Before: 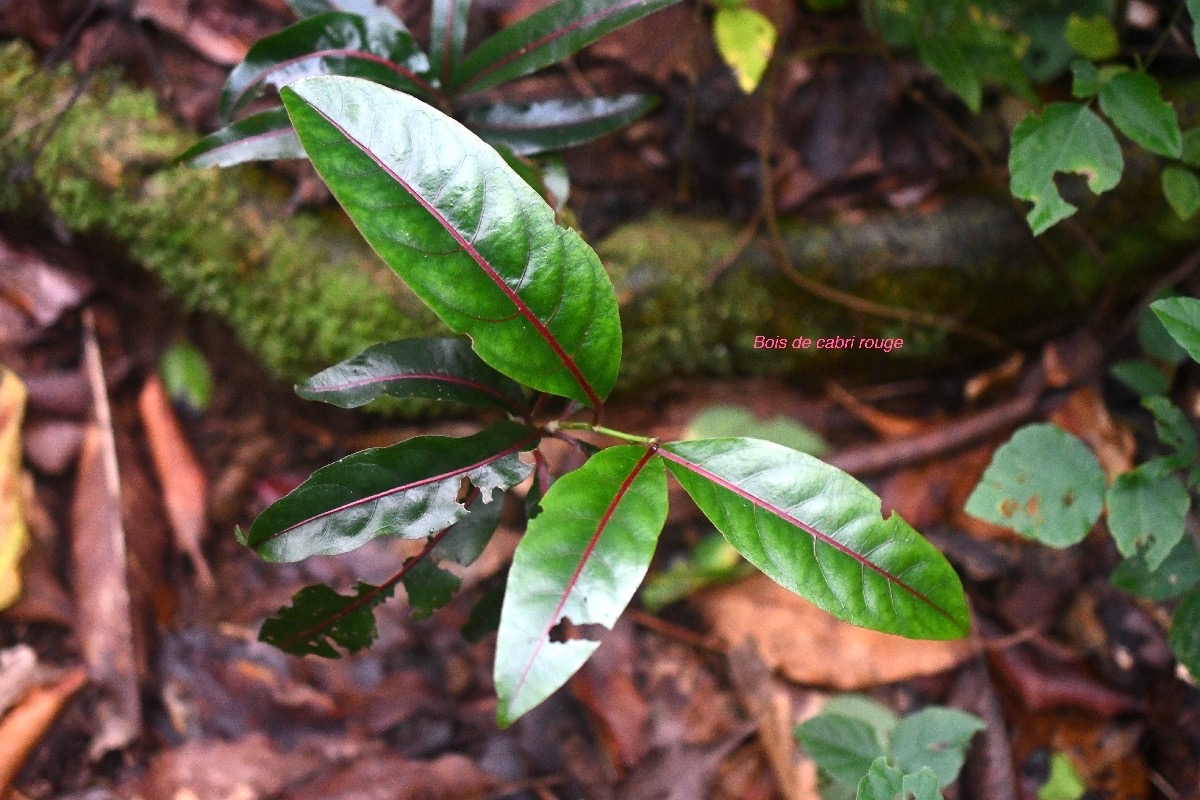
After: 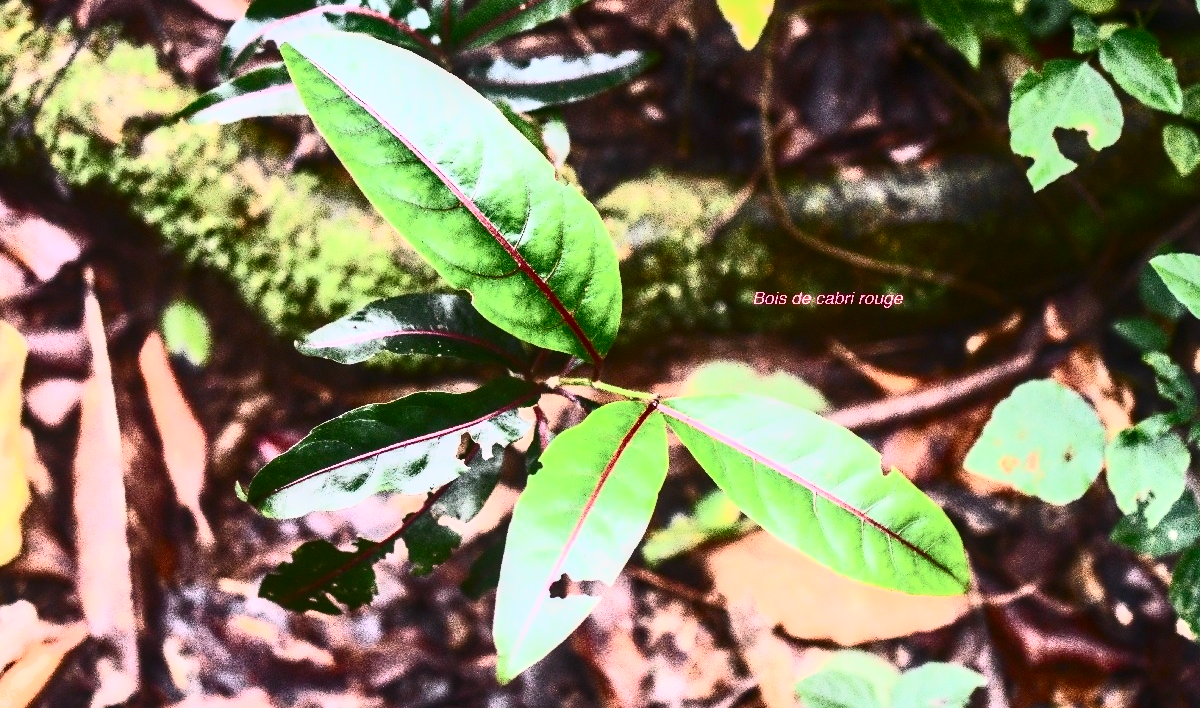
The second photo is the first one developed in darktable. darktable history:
crop and rotate: top 5.532%, bottom 5.844%
tone equalizer: edges refinement/feathering 500, mask exposure compensation -1.57 EV, preserve details no
exposure: exposure 0.943 EV, compensate exposure bias true, compensate highlight preservation false
contrast brightness saturation: contrast 0.936, brightness 0.193
local contrast: on, module defaults
color zones: curves: ch1 [(0, 0.469) (0.01, 0.469) (0.12, 0.446) (0.248, 0.469) (0.5, 0.5) (0.748, 0.5) (0.99, 0.469) (1, 0.469)]
shadows and highlights: radius 264.76, soften with gaussian
